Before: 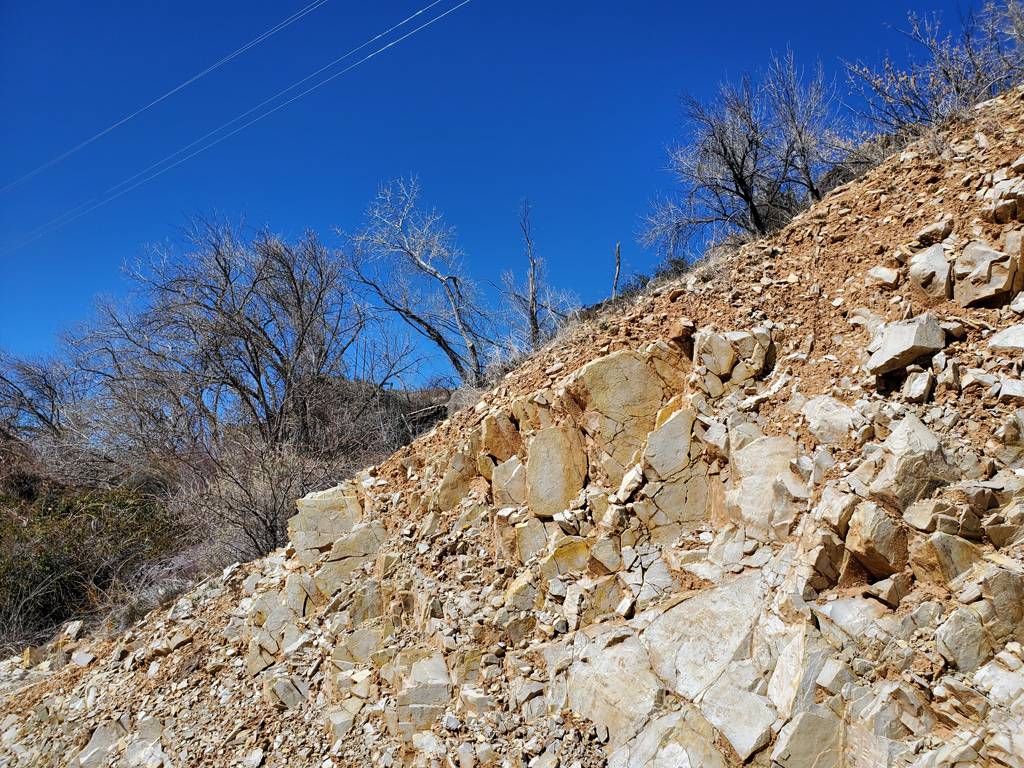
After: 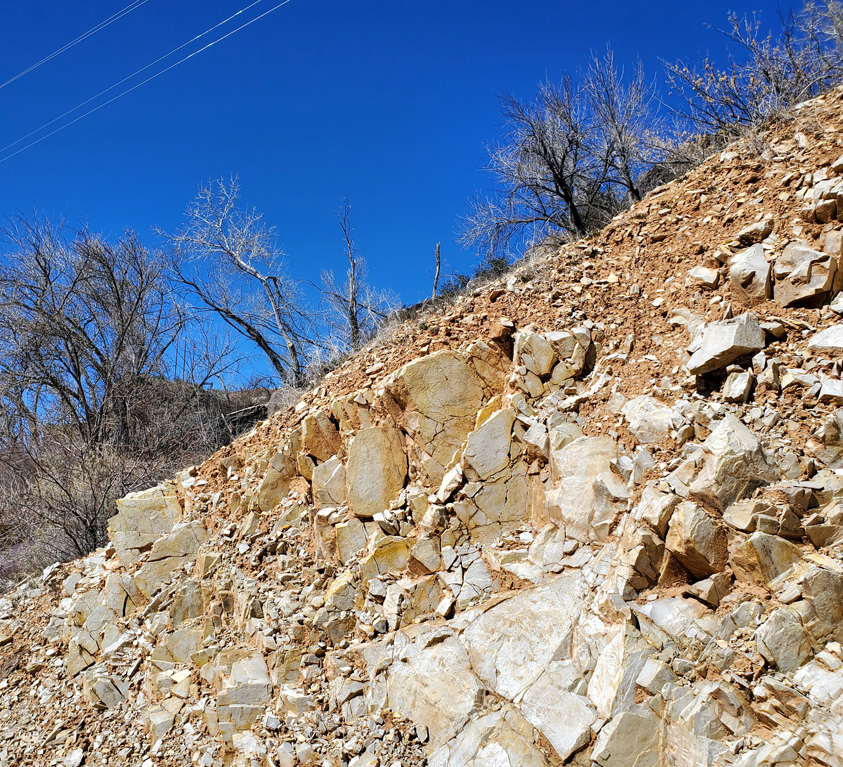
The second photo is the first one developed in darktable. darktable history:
levels: levels [0, 0.476, 0.951]
crop: left 17.582%, bottom 0.031%
